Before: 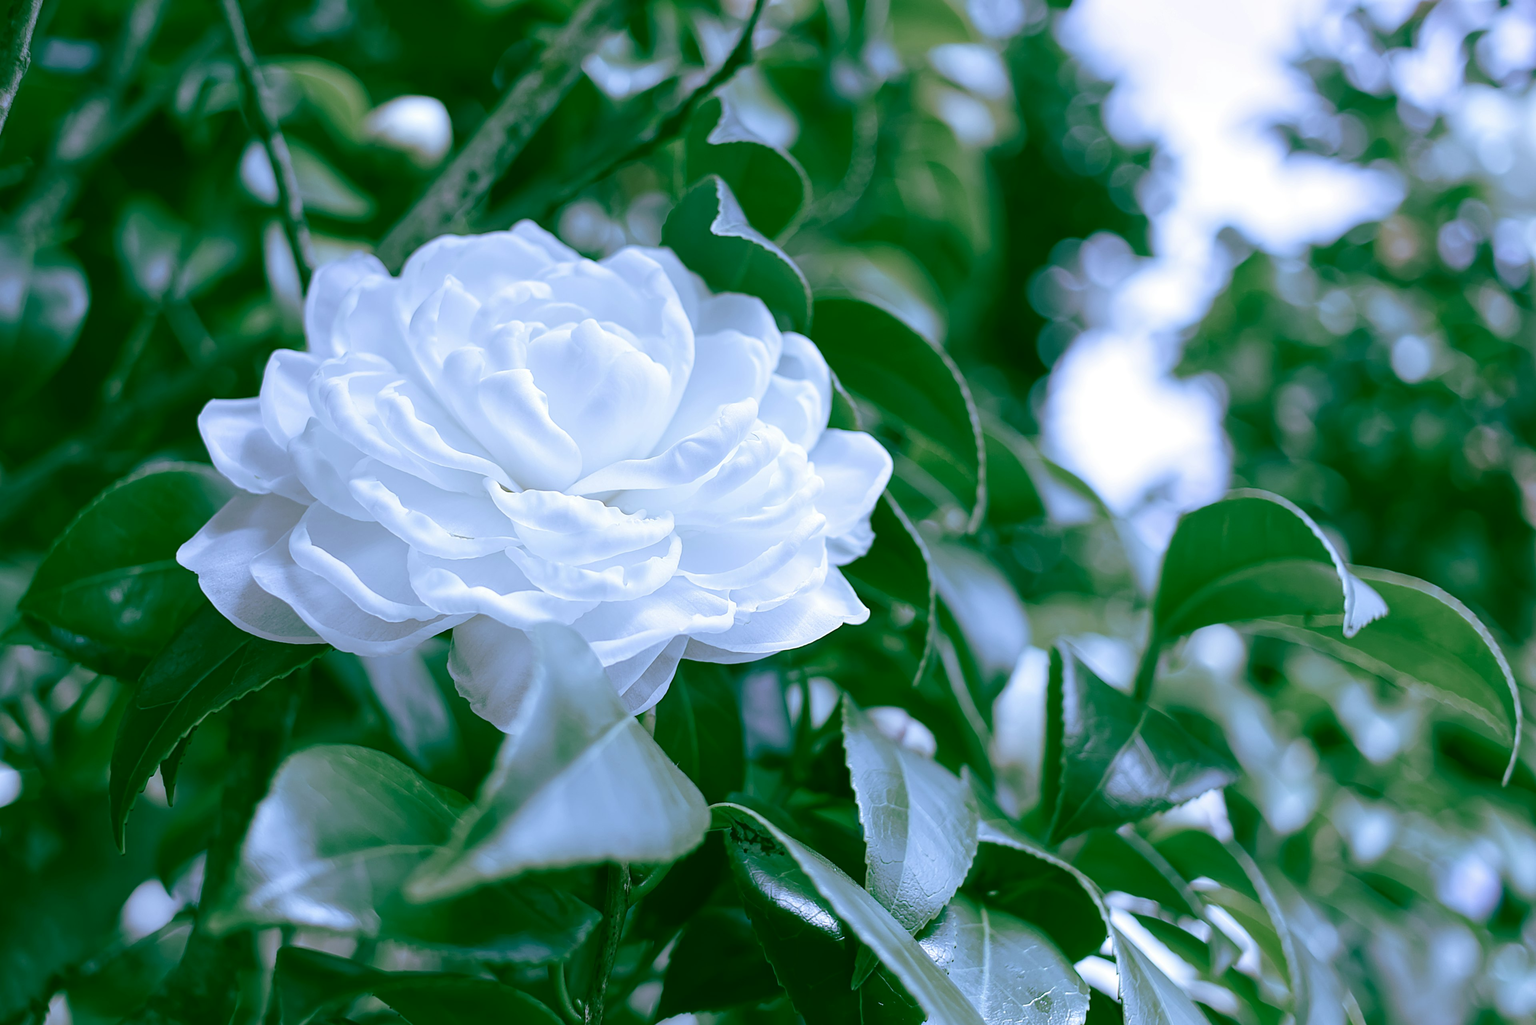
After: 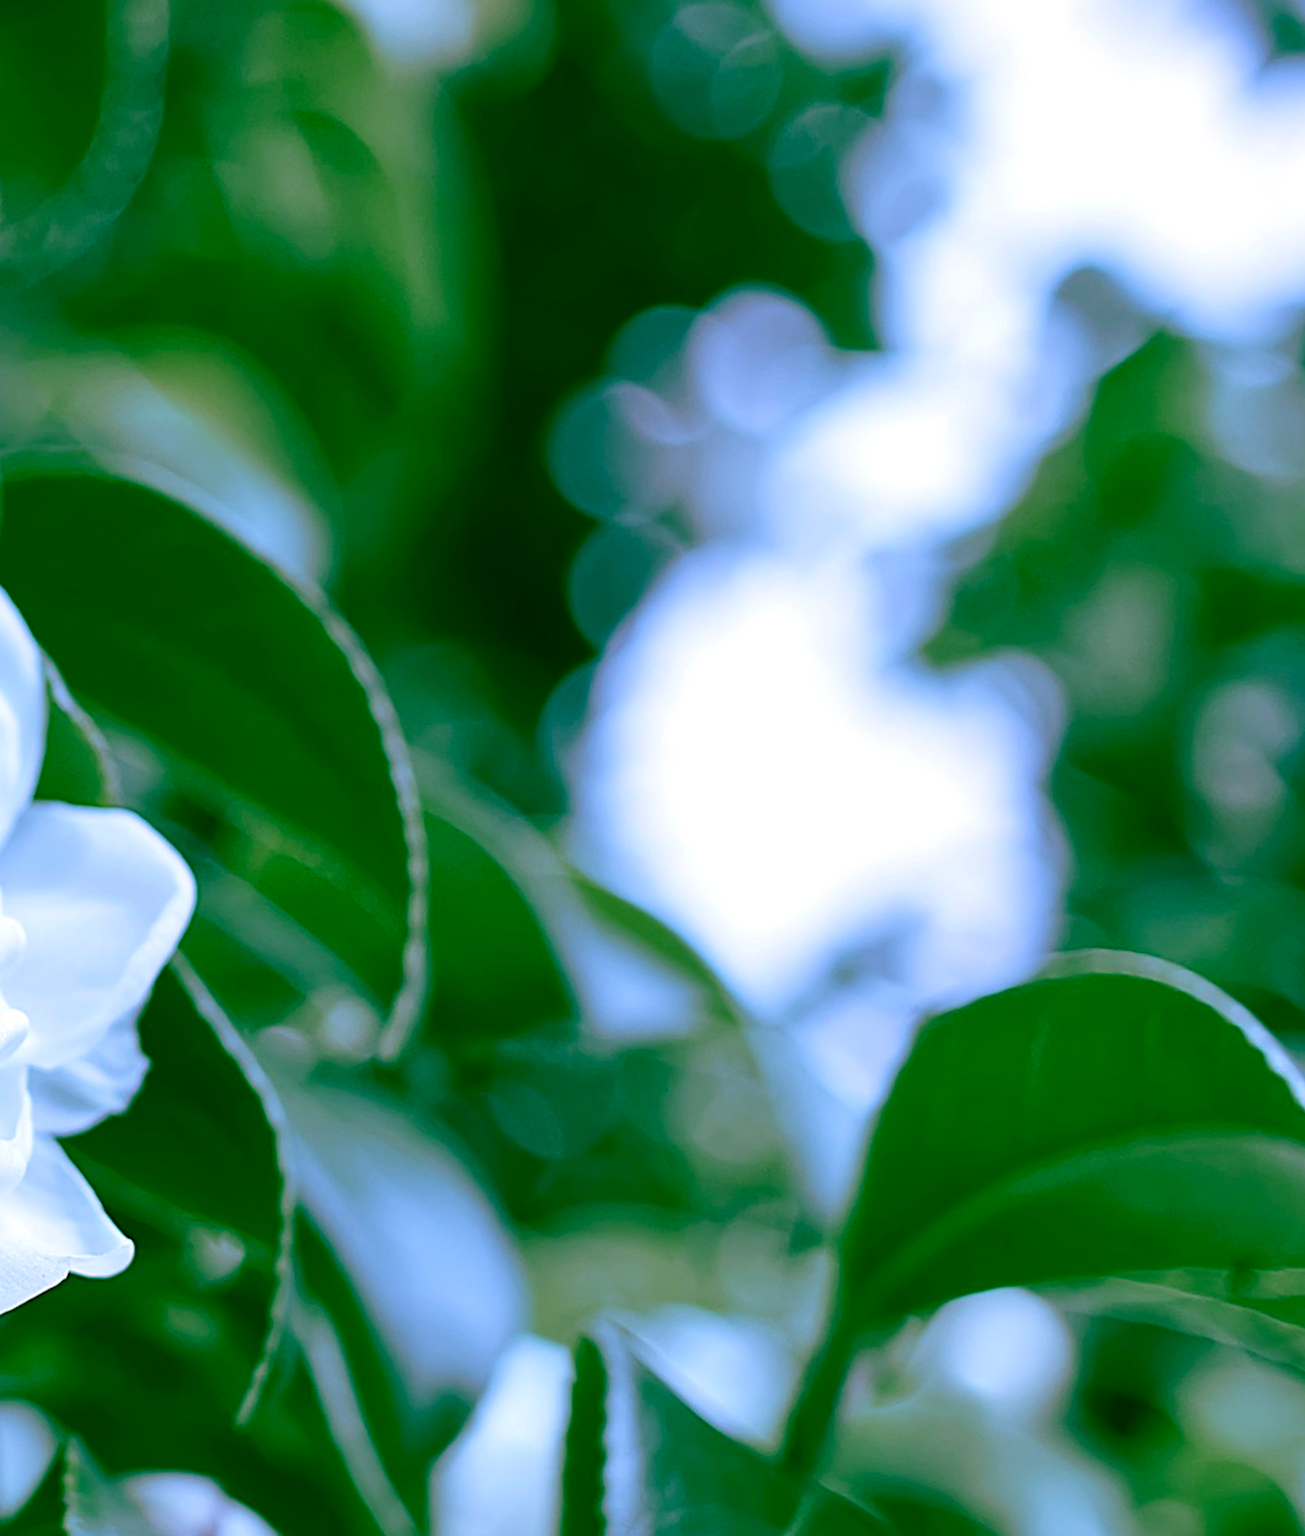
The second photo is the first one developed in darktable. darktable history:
color balance rgb: perceptual saturation grading › global saturation 25%, global vibrance 20%
crop and rotate: left 49.936%, top 10.094%, right 13.136%, bottom 24.256%
levels: levels [0, 0.499, 1]
rotate and perspective: rotation 0.062°, lens shift (vertical) 0.115, lens shift (horizontal) -0.133, crop left 0.047, crop right 0.94, crop top 0.061, crop bottom 0.94
local contrast: mode bilateral grid, contrast 20, coarseness 50, detail 120%, midtone range 0.2
